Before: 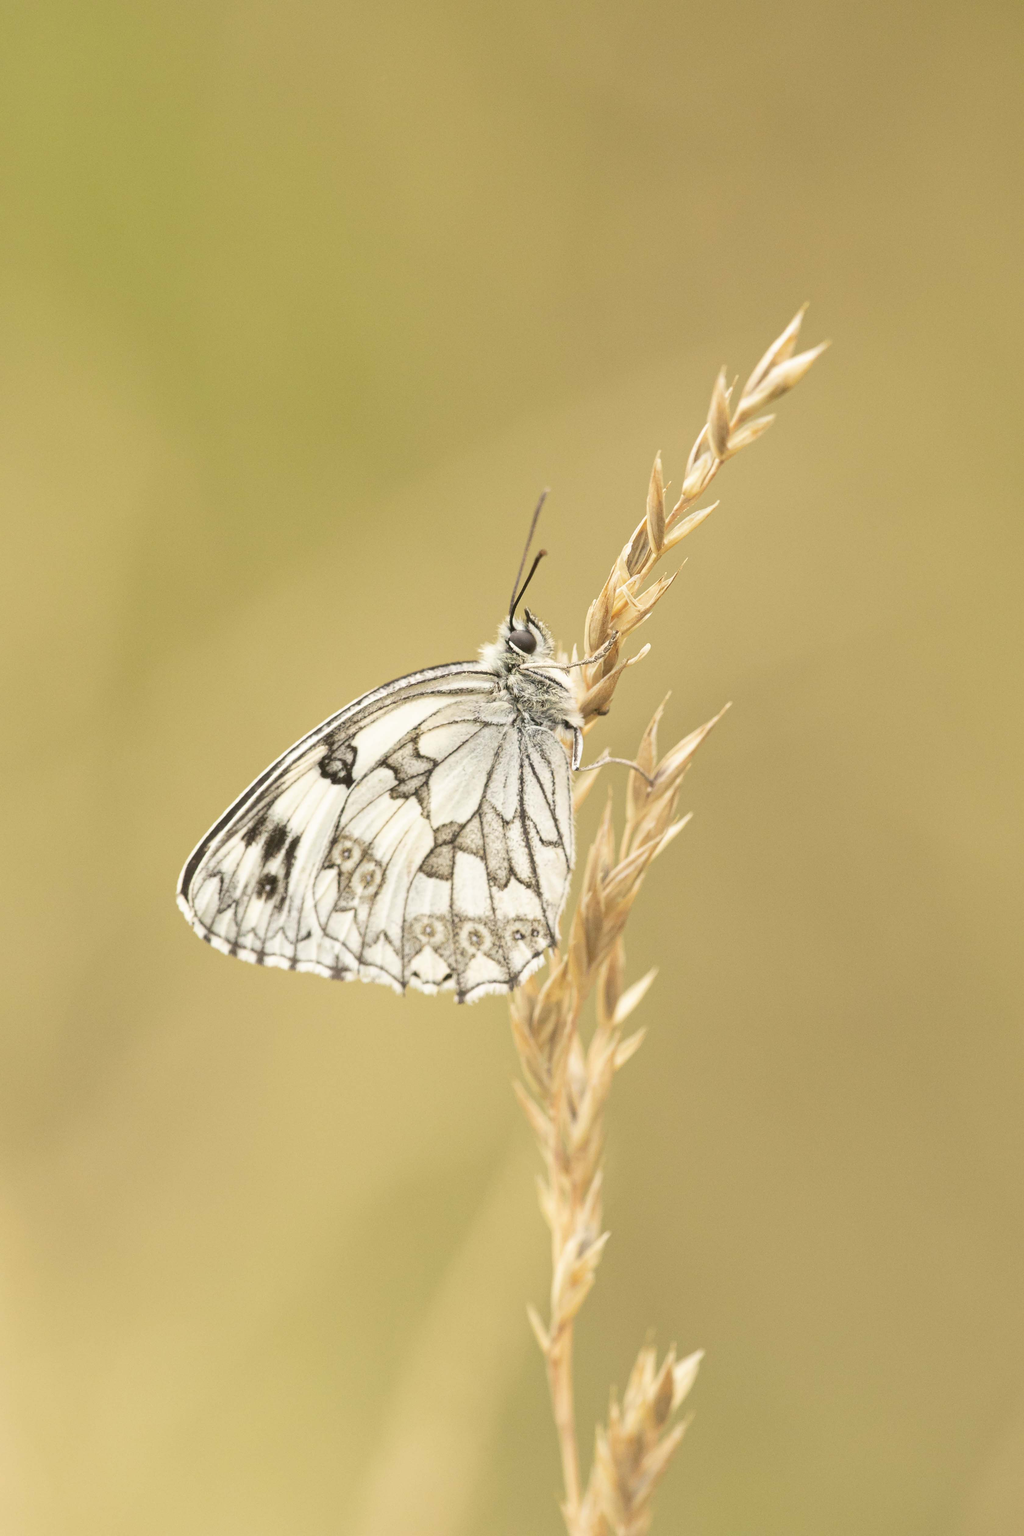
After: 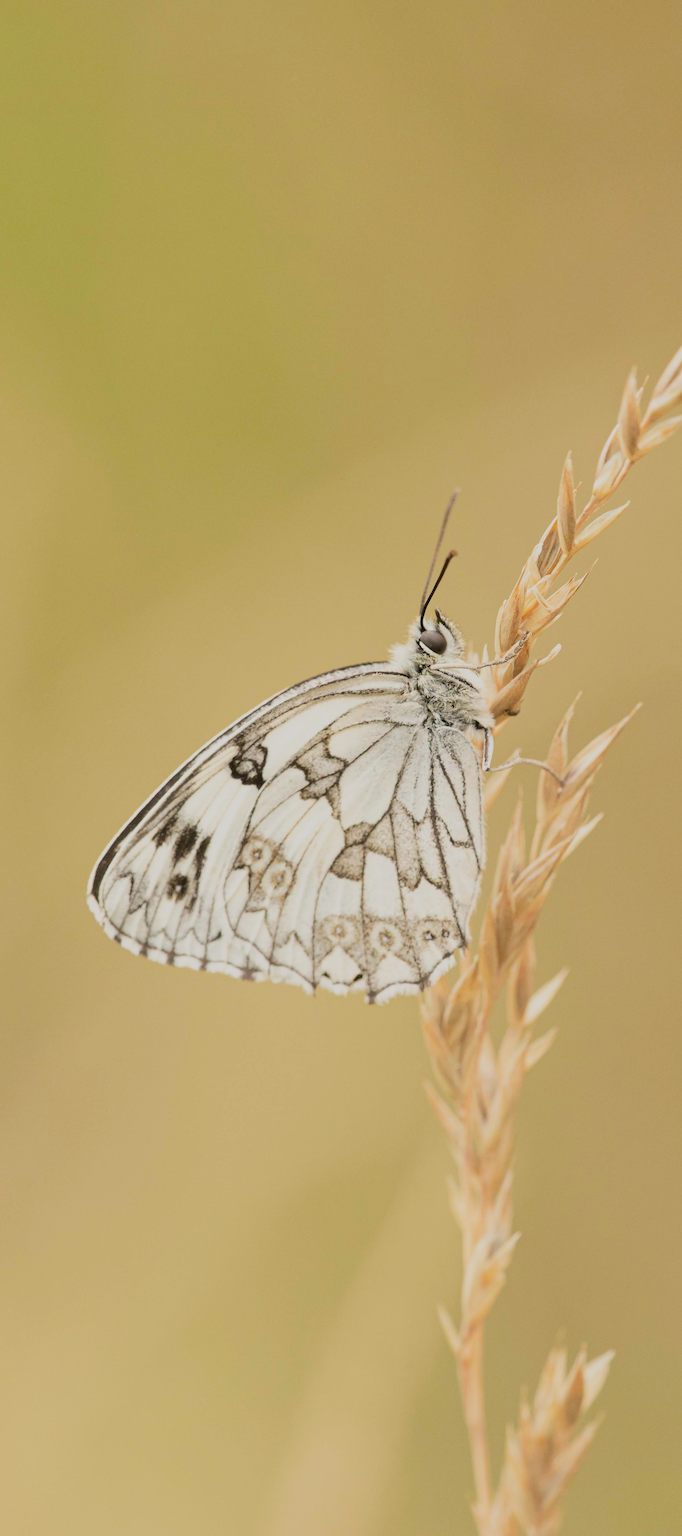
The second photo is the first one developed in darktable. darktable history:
filmic rgb: black relative exposure -7.65 EV, white relative exposure 4.56 EV, hardness 3.61
crop and rotate: left 8.786%, right 24.548%
